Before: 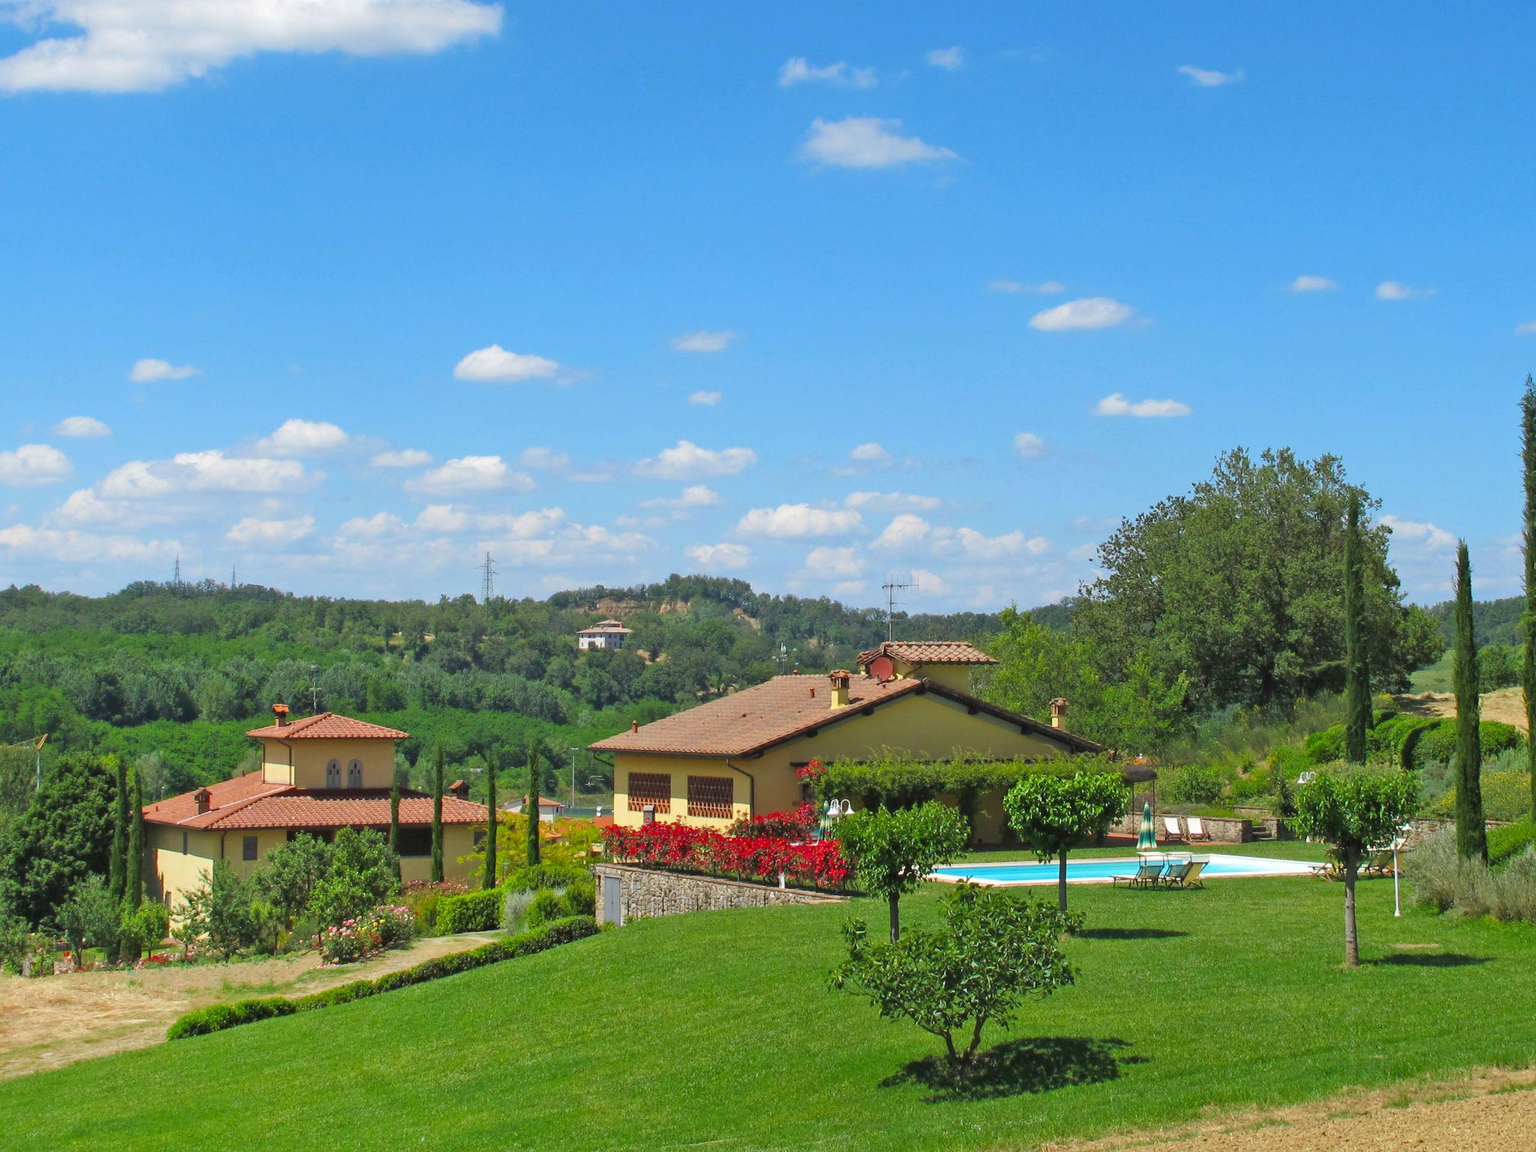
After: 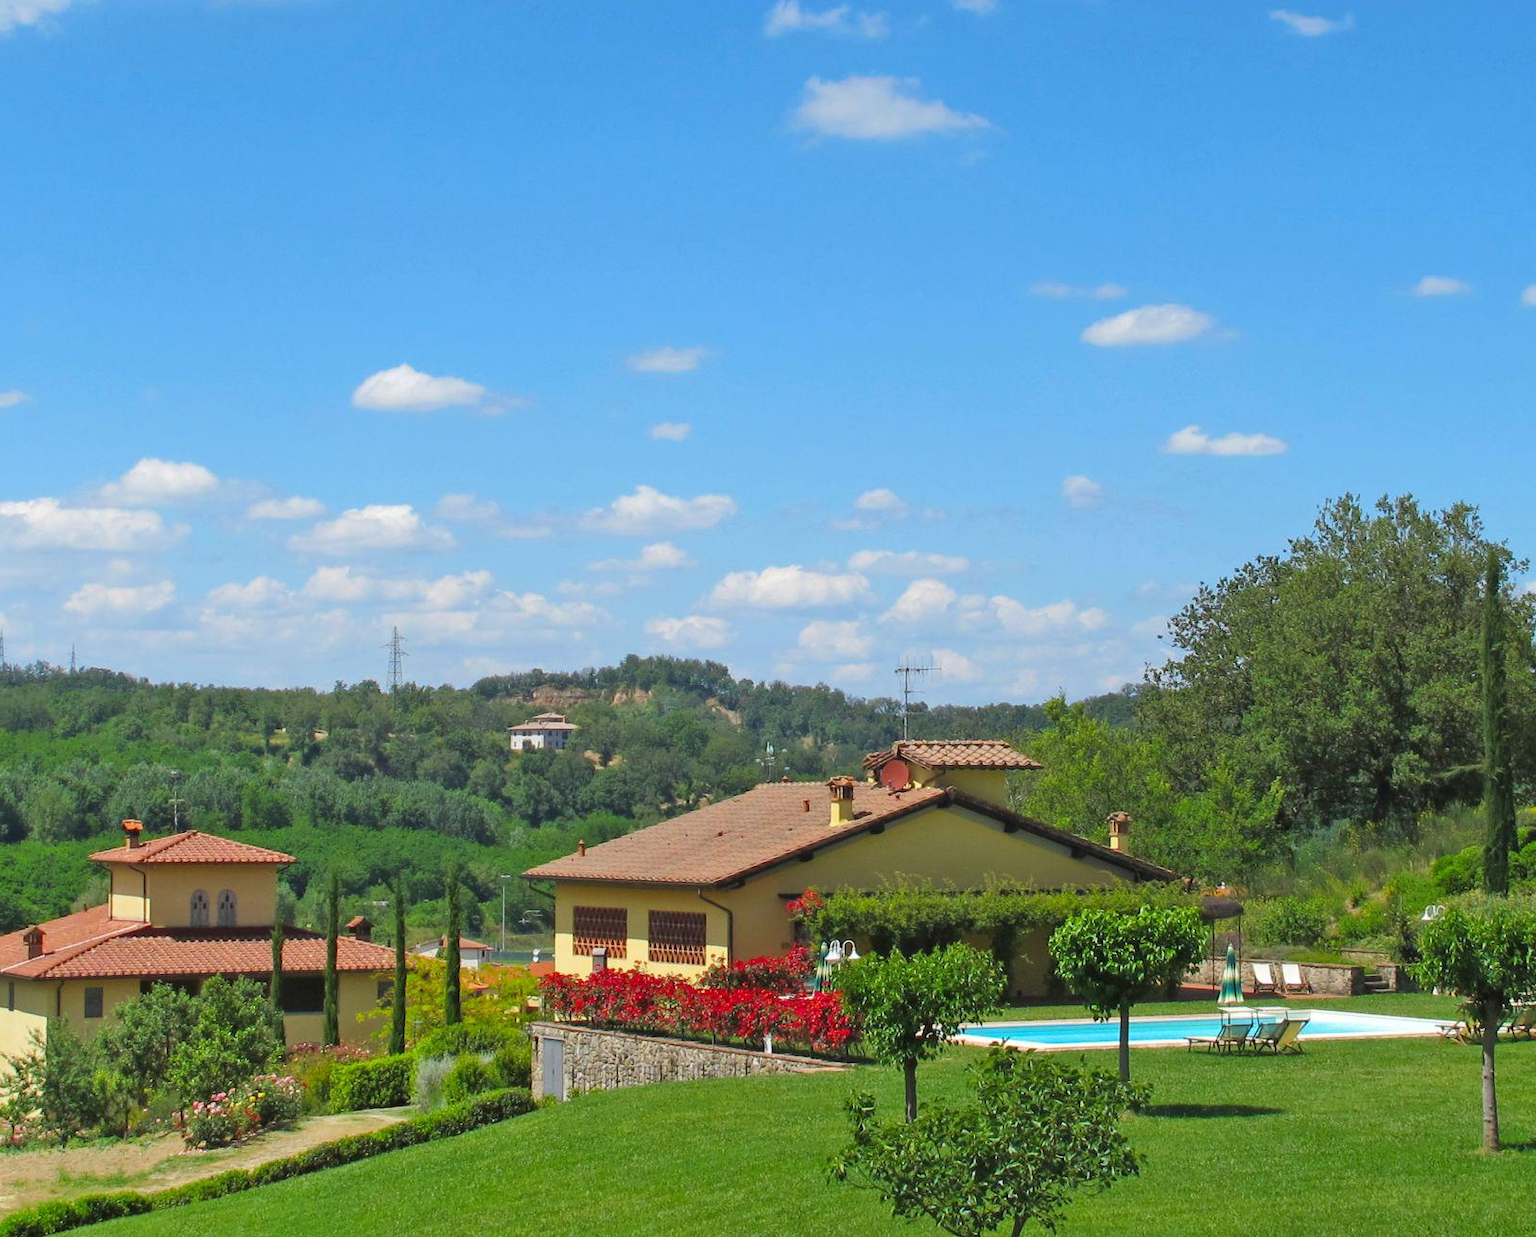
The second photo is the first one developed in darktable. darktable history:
crop: left 11.516%, top 5.03%, right 9.605%, bottom 10.269%
